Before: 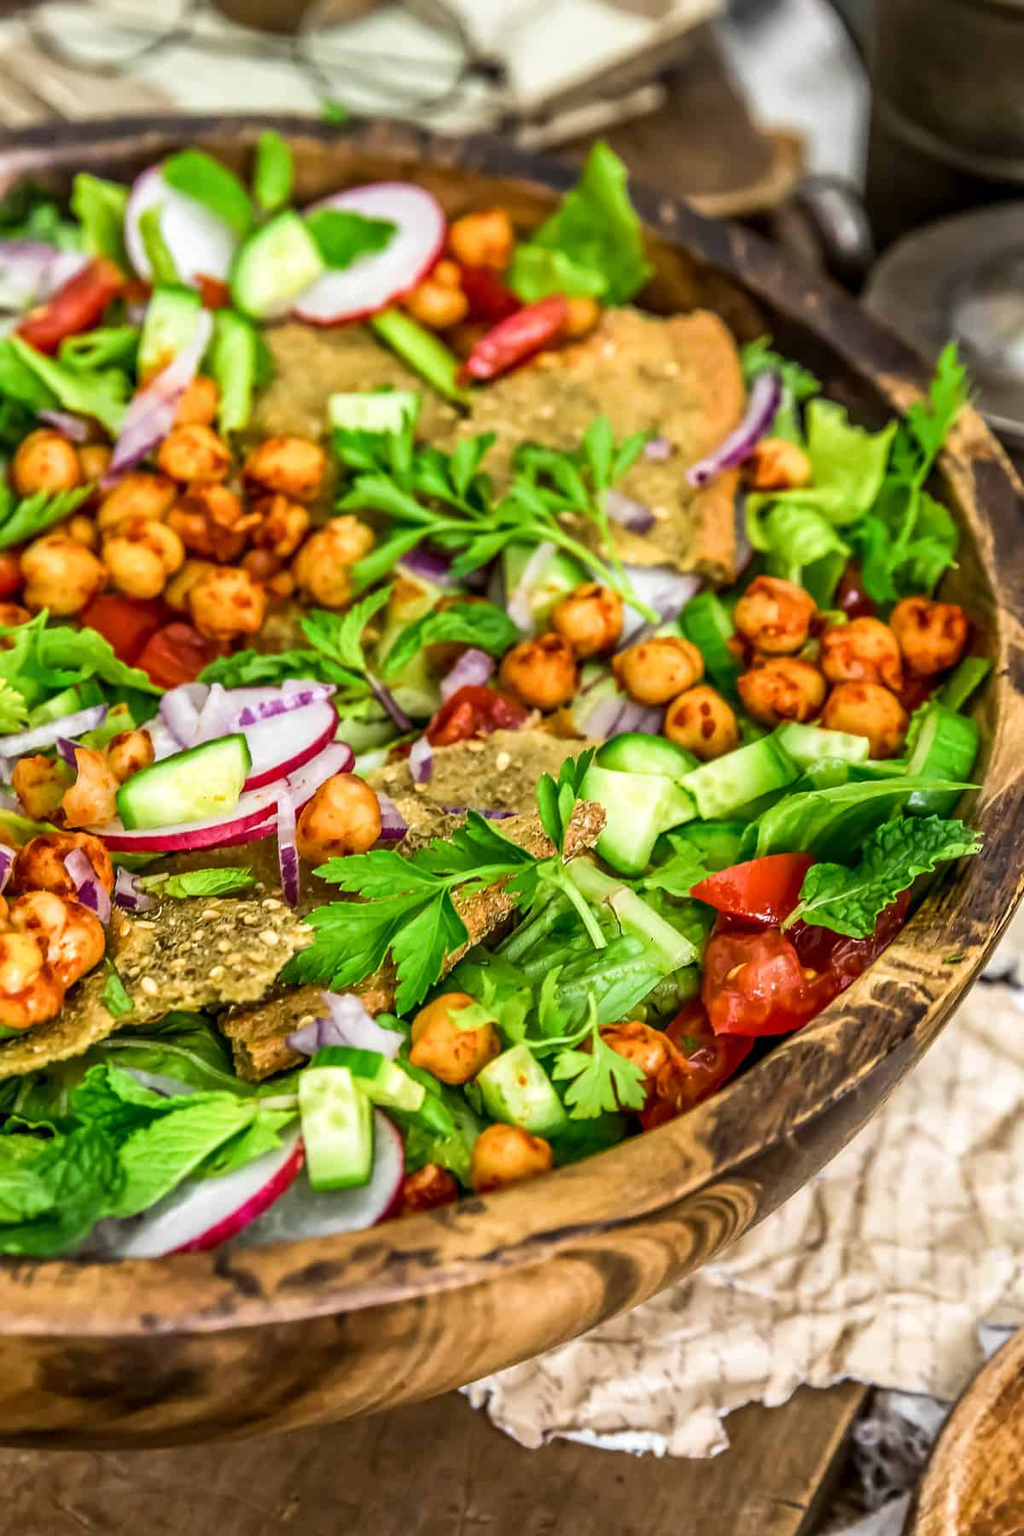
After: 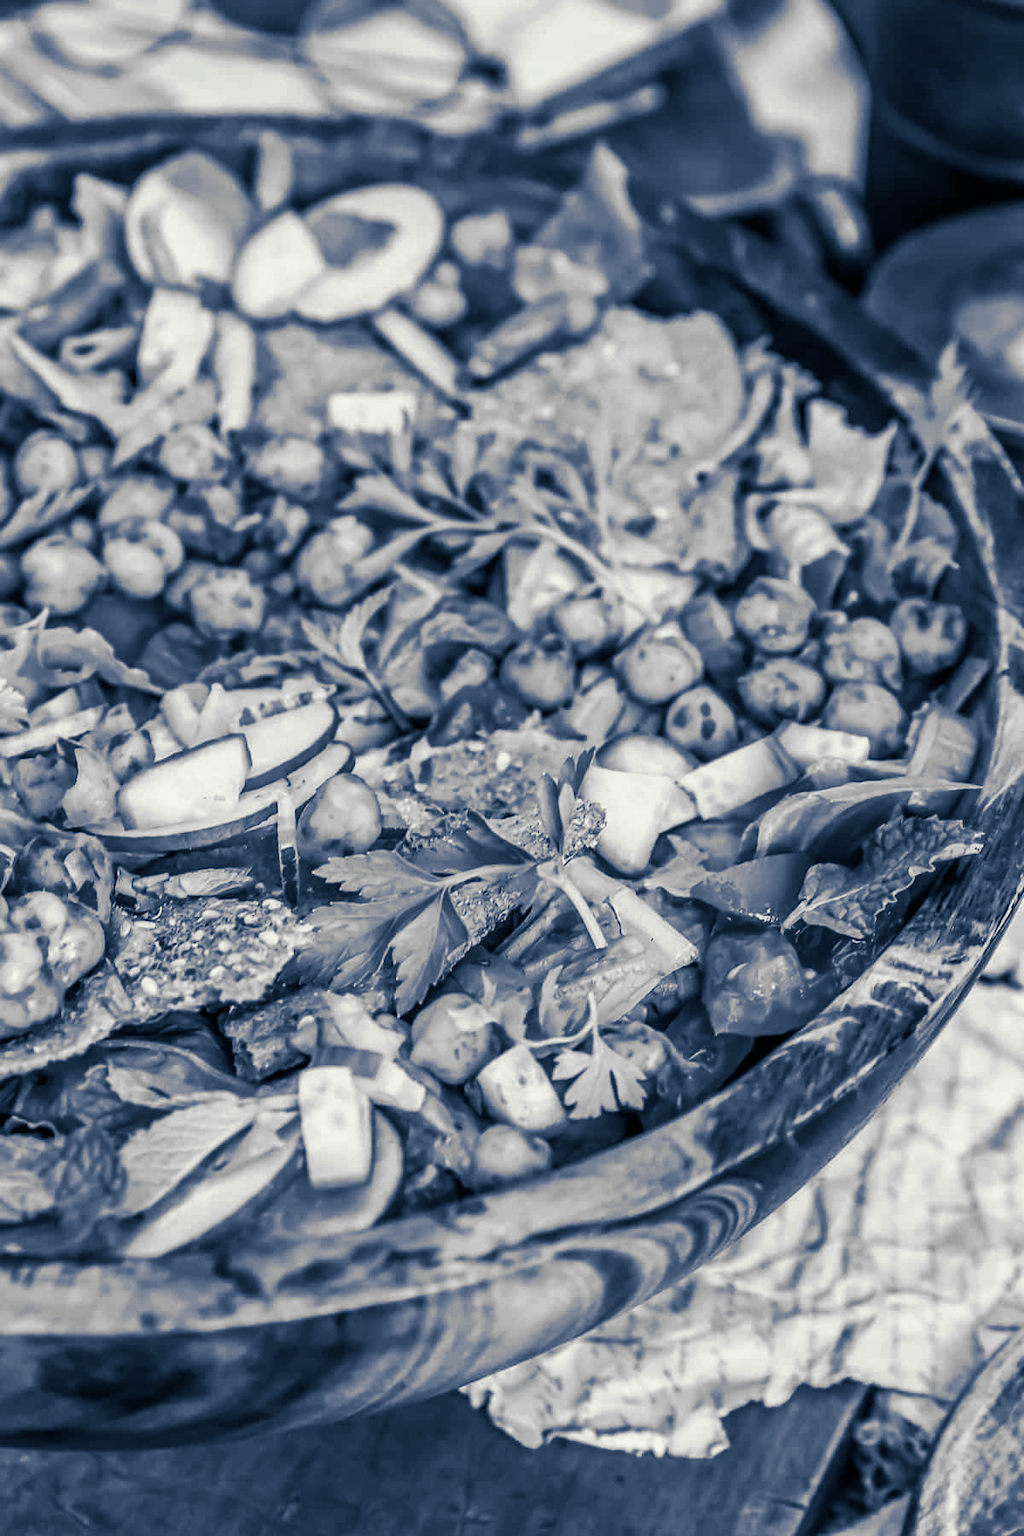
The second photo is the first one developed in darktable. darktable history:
split-toning: shadows › hue 226.8°, shadows › saturation 0.84
monochrome: a 73.58, b 64.21
